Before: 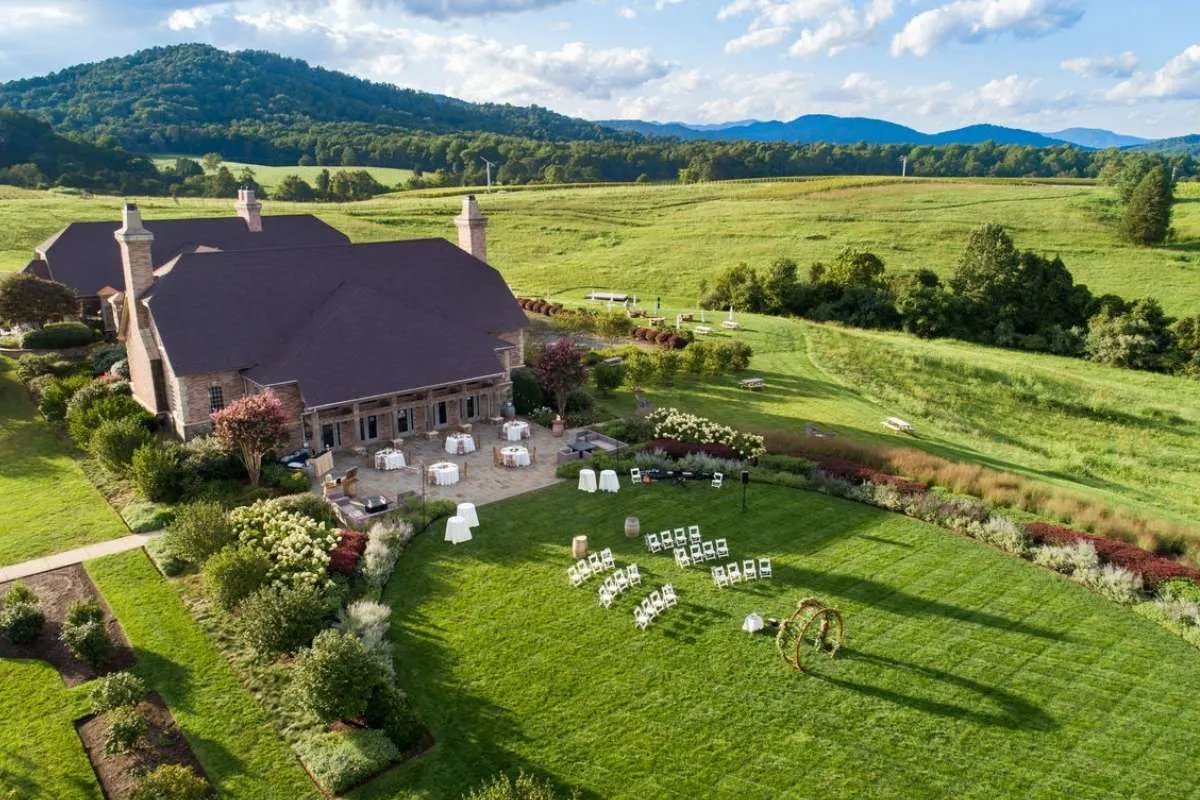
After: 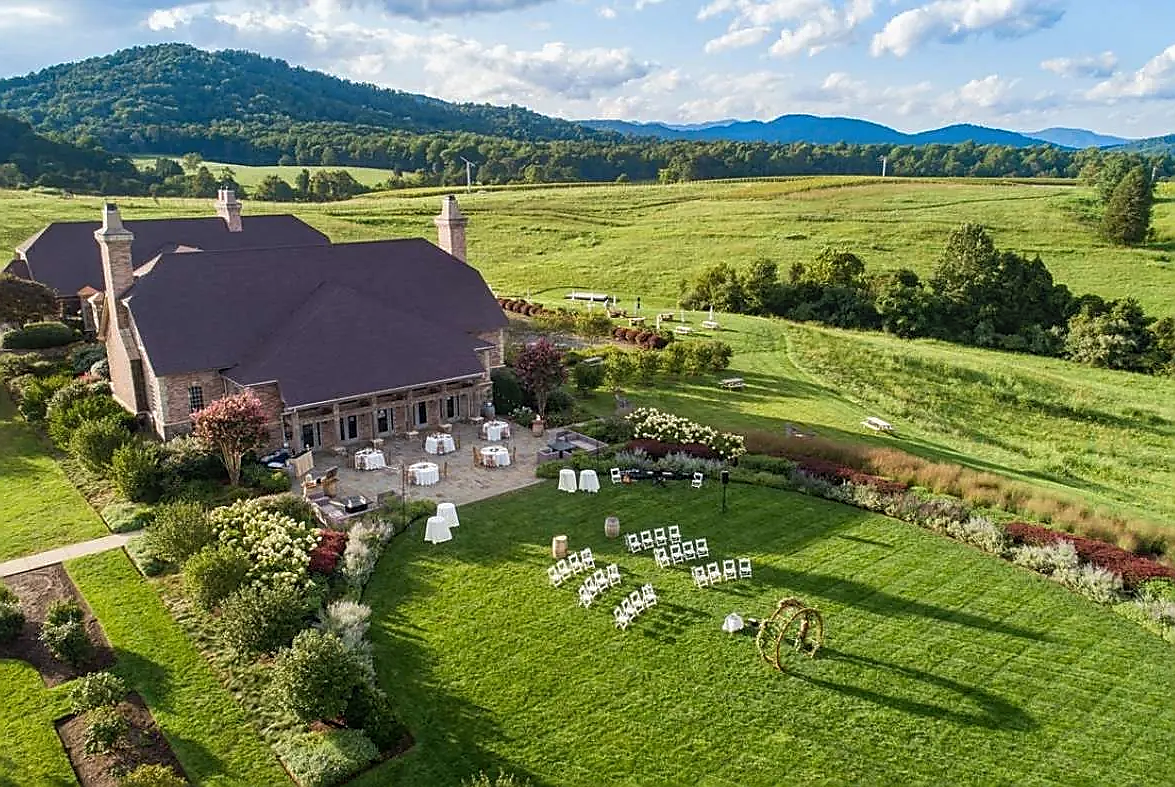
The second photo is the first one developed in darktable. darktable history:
local contrast: detail 109%
sharpen: radius 1.407, amount 1.236, threshold 0.66
crop: left 1.739%, right 0.275%, bottom 1.546%
